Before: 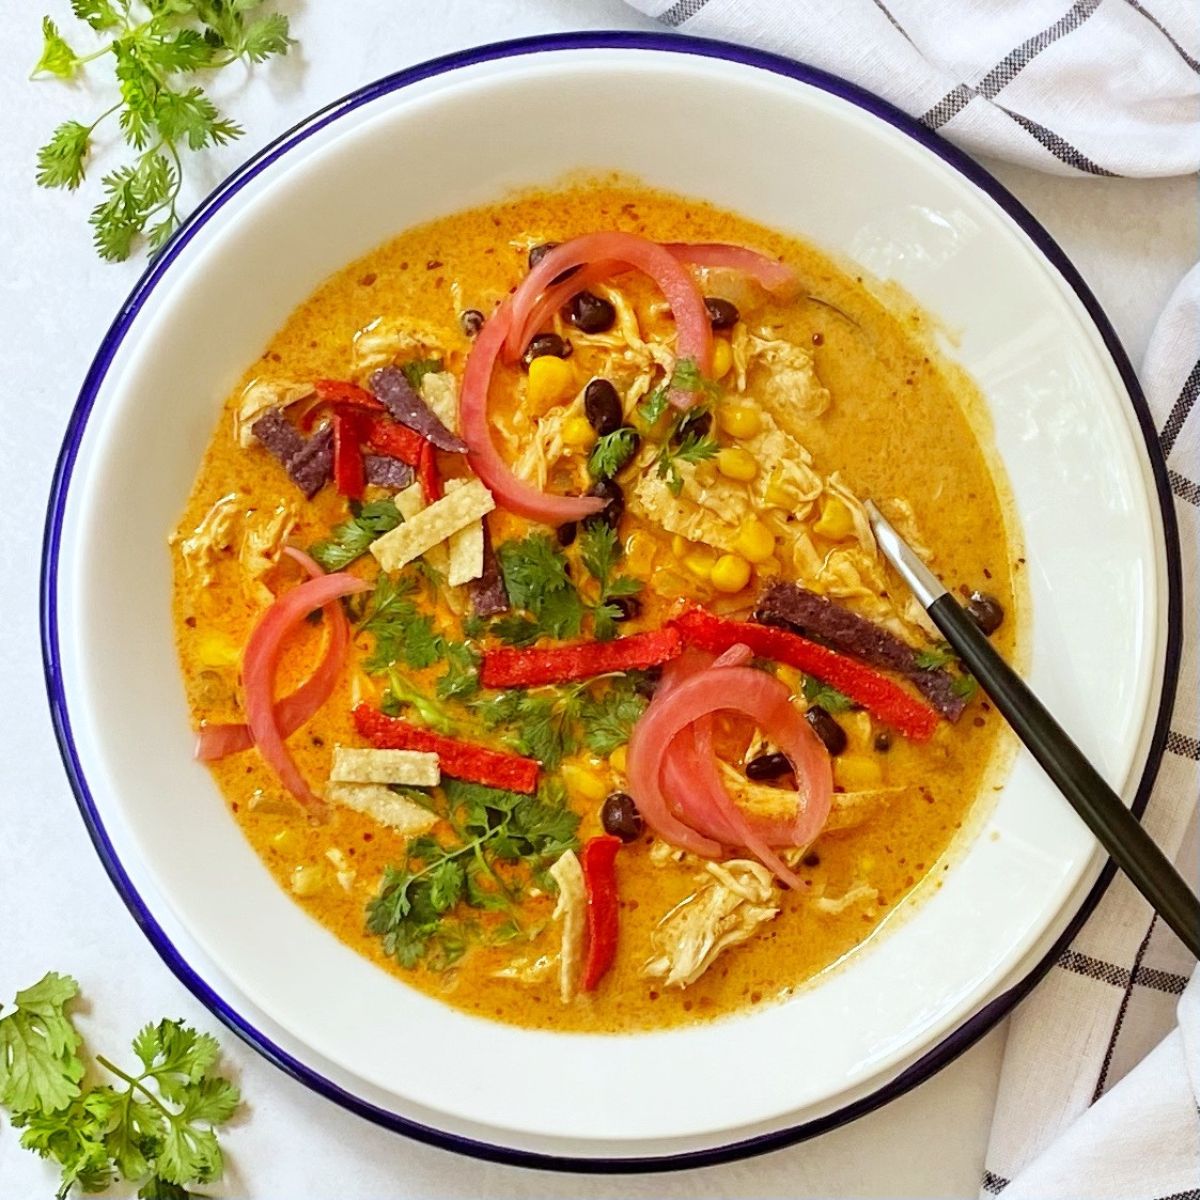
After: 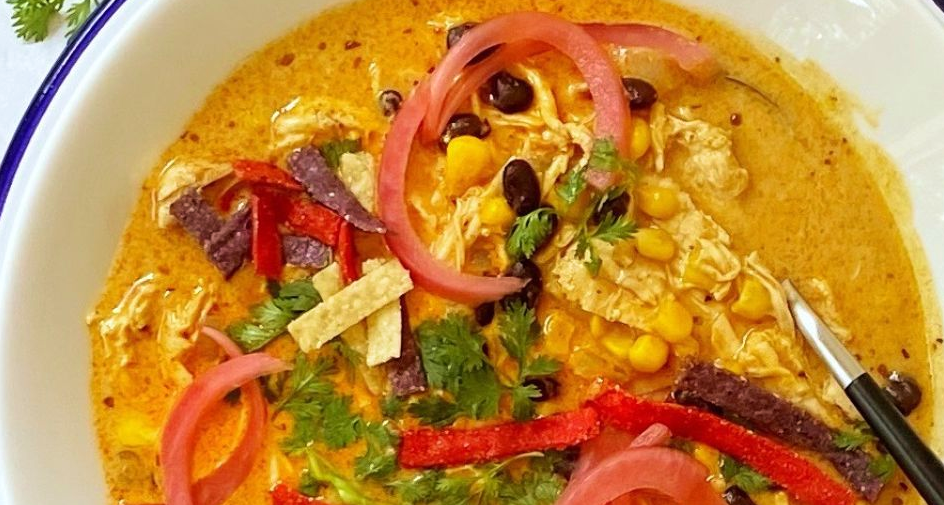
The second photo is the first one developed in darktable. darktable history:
velvia: on, module defaults
crop: left 6.889%, top 18.387%, right 14.406%, bottom 39.529%
